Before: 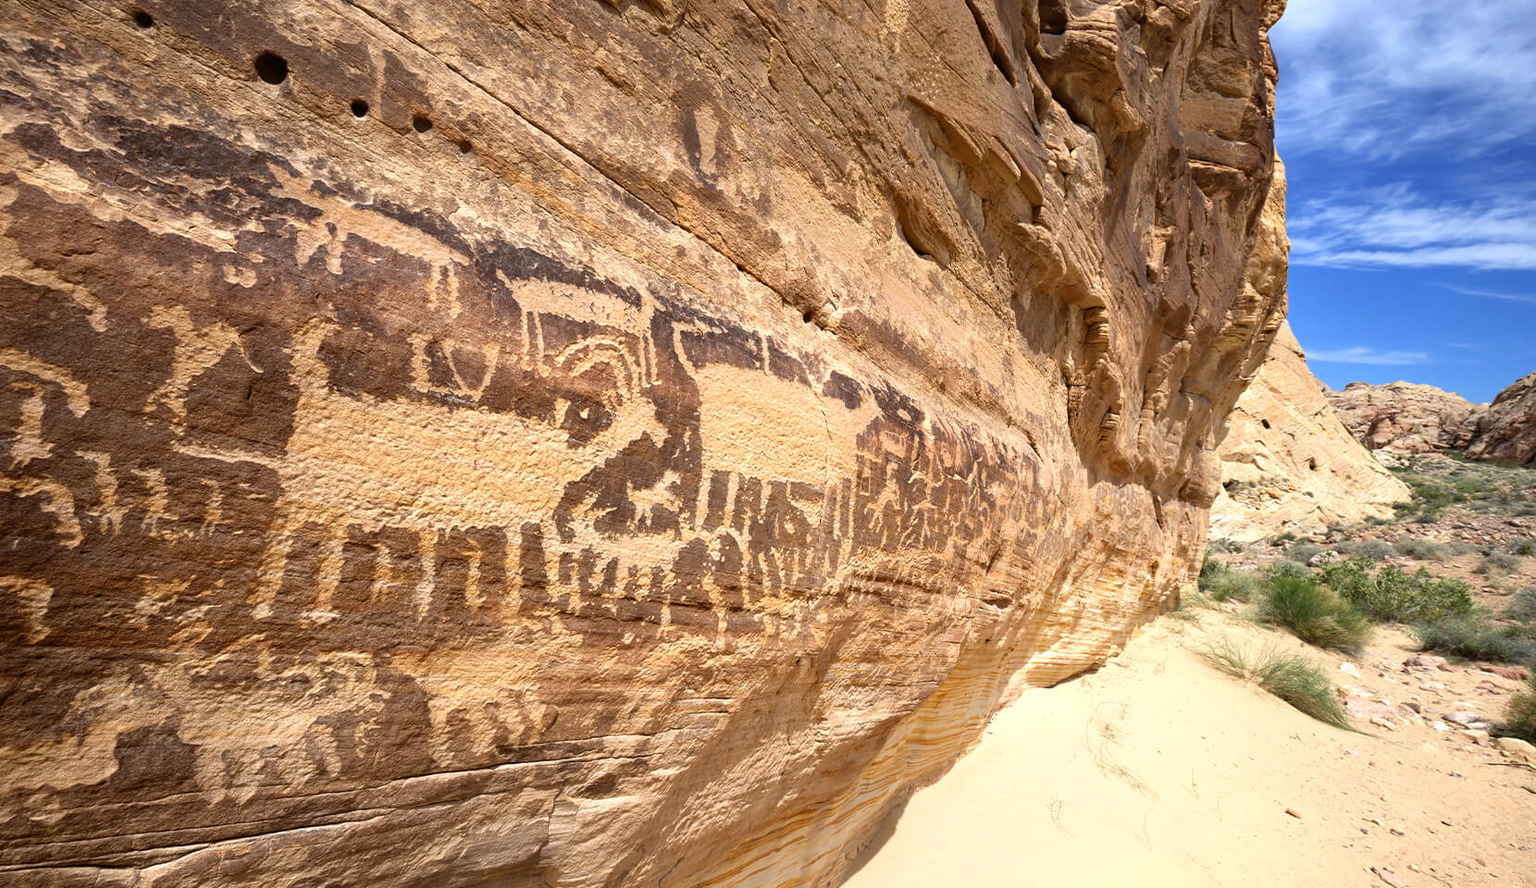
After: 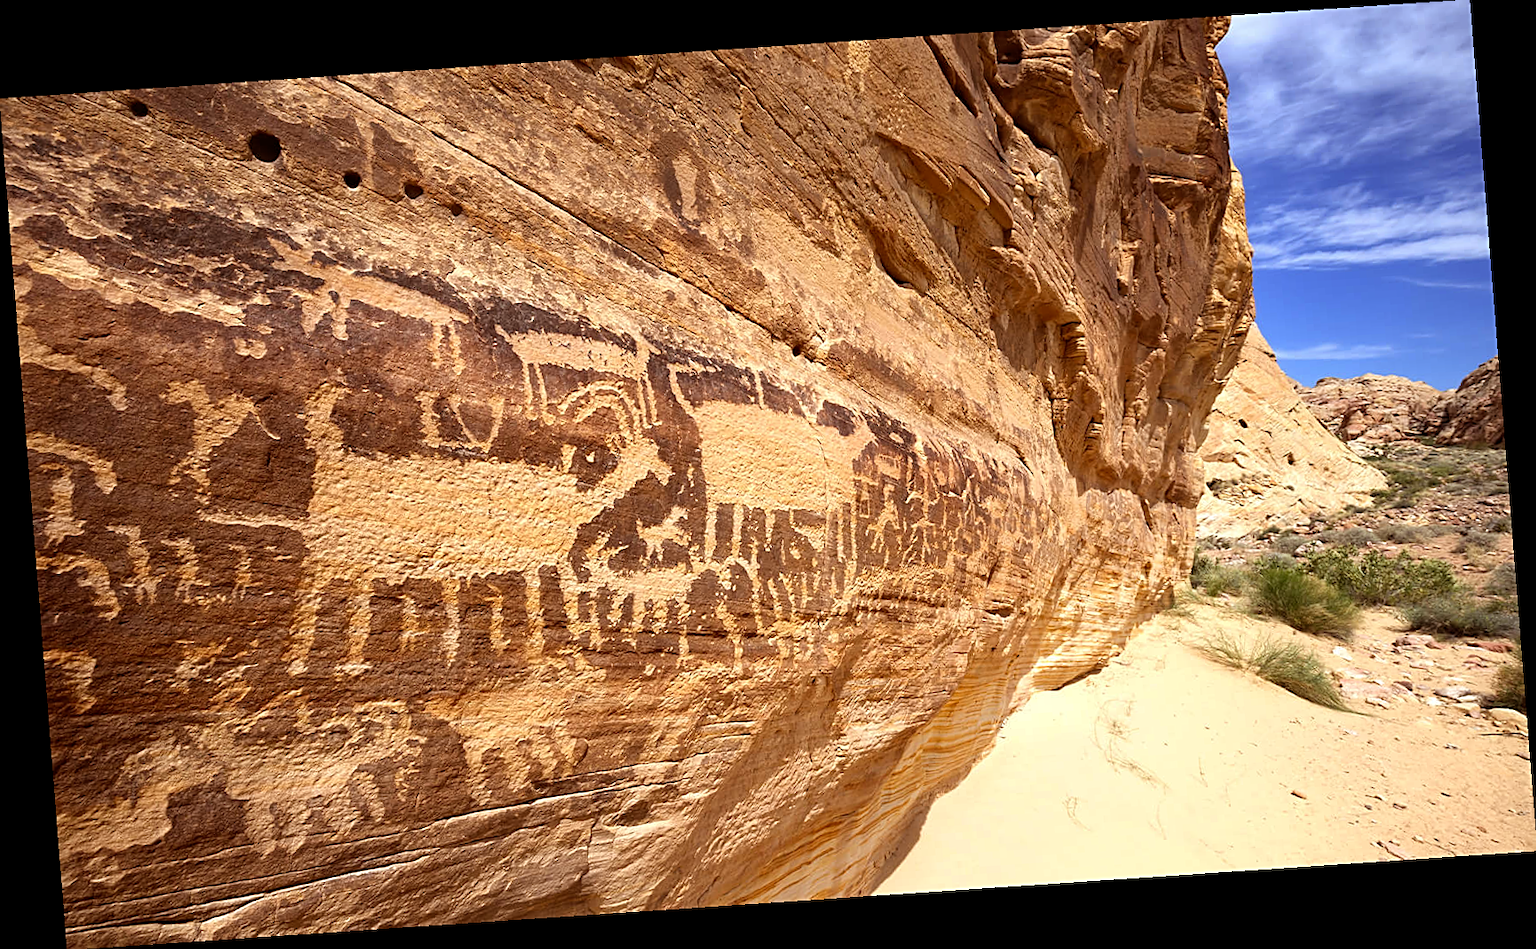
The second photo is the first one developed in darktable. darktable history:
rgb levels: mode RGB, independent channels, levels [[0, 0.5, 1], [0, 0.521, 1], [0, 0.536, 1]]
sharpen: on, module defaults
rotate and perspective: rotation -4.2°, shear 0.006, automatic cropping off
